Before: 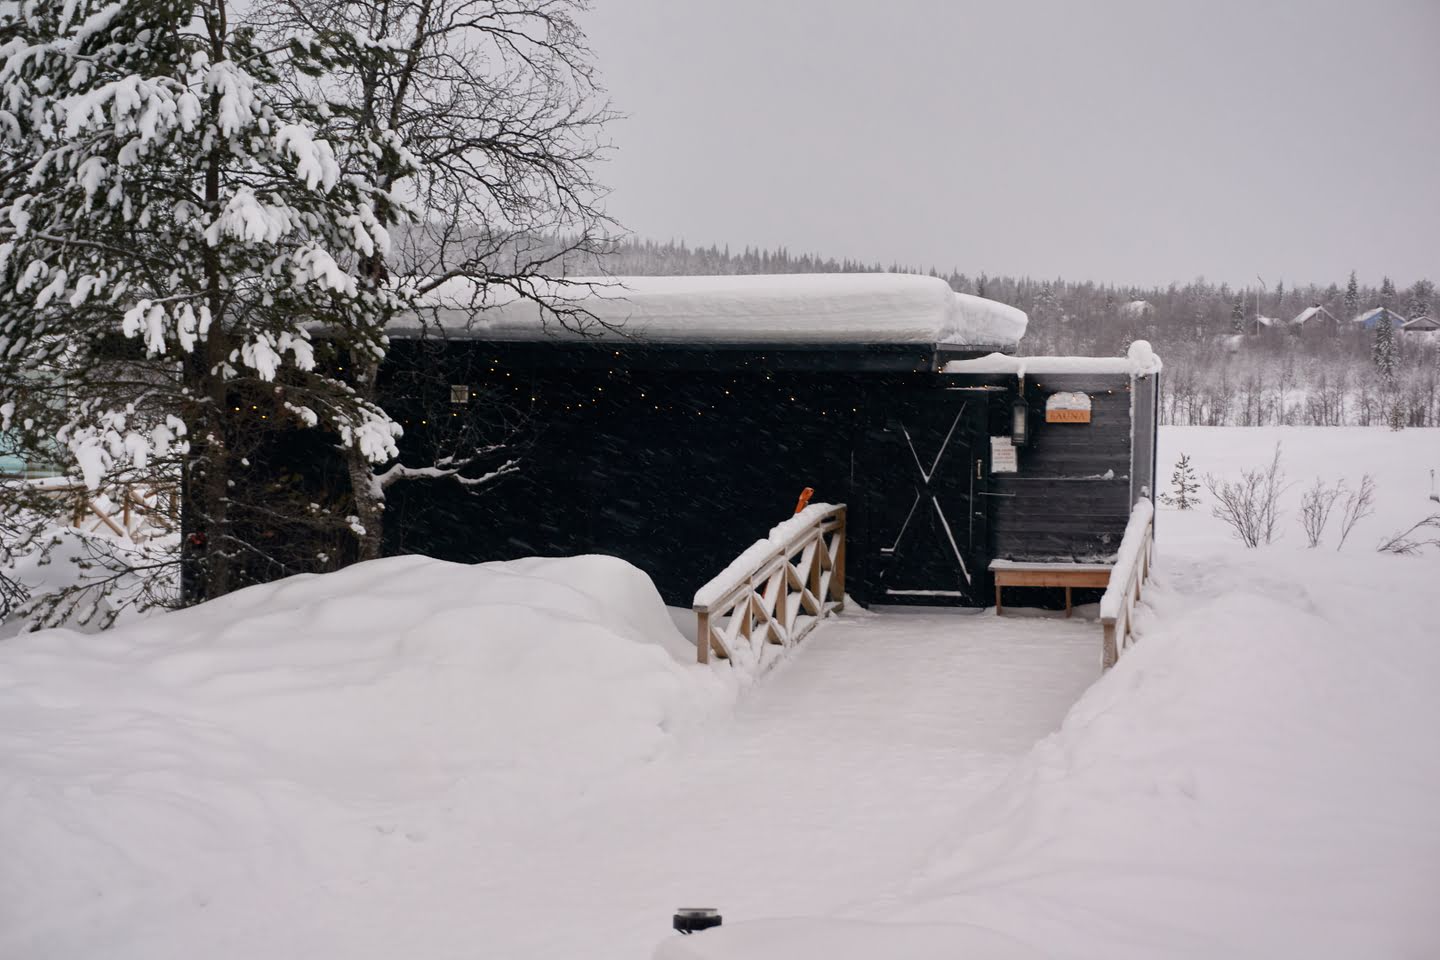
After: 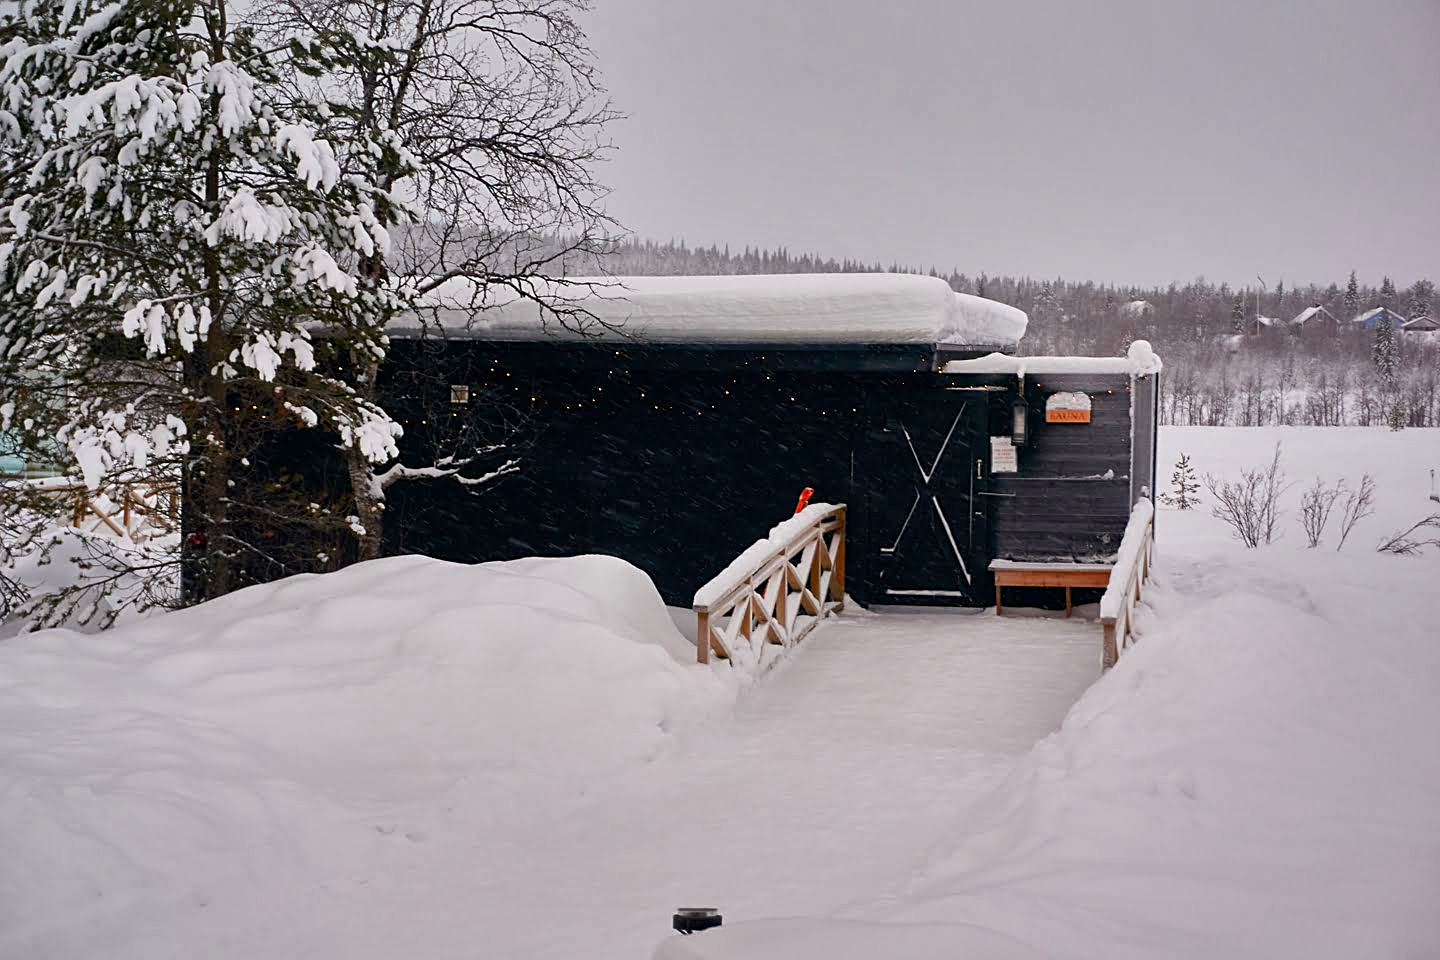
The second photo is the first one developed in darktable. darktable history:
color zones: curves: ch1 [(0.309, 0.524) (0.41, 0.329) (0.508, 0.509)]; ch2 [(0.25, 0.457) (0.75, 0.5)]
local contrast: mode bilateral grid, contrast 100, coarseness 100, detail 108%, midtone range 0.2
color balance rgb: power › hue 329.19°, perceptual saturation grading › global saturation 27.268%, perceptual saturation grading › highlights -27.833%, perceptual saturation grading › mid-tones 15.269%, perceptual saturation grading › shadows 34.034%
shadows and highlights: low approximation 0.01, soften with gaussian
sharpen: on, module defaults
